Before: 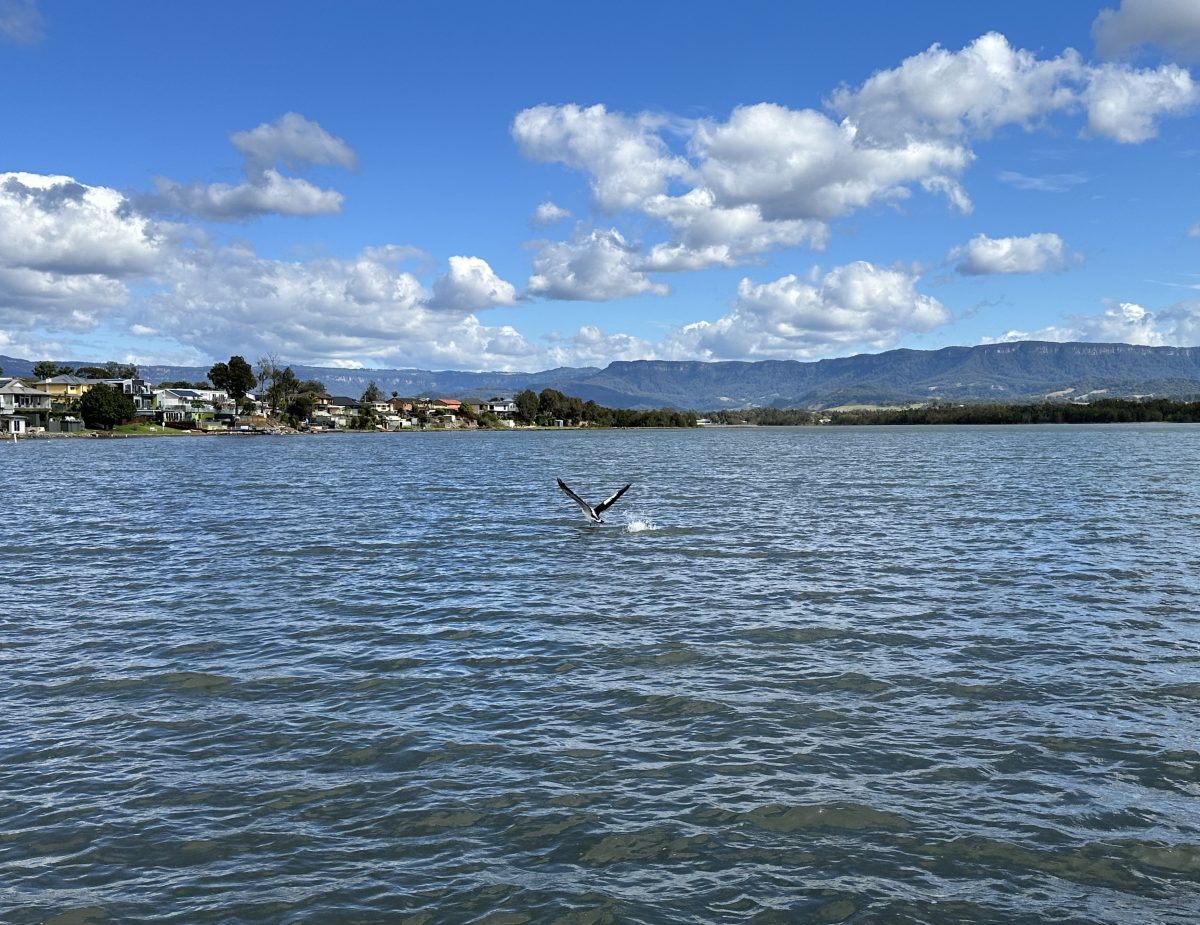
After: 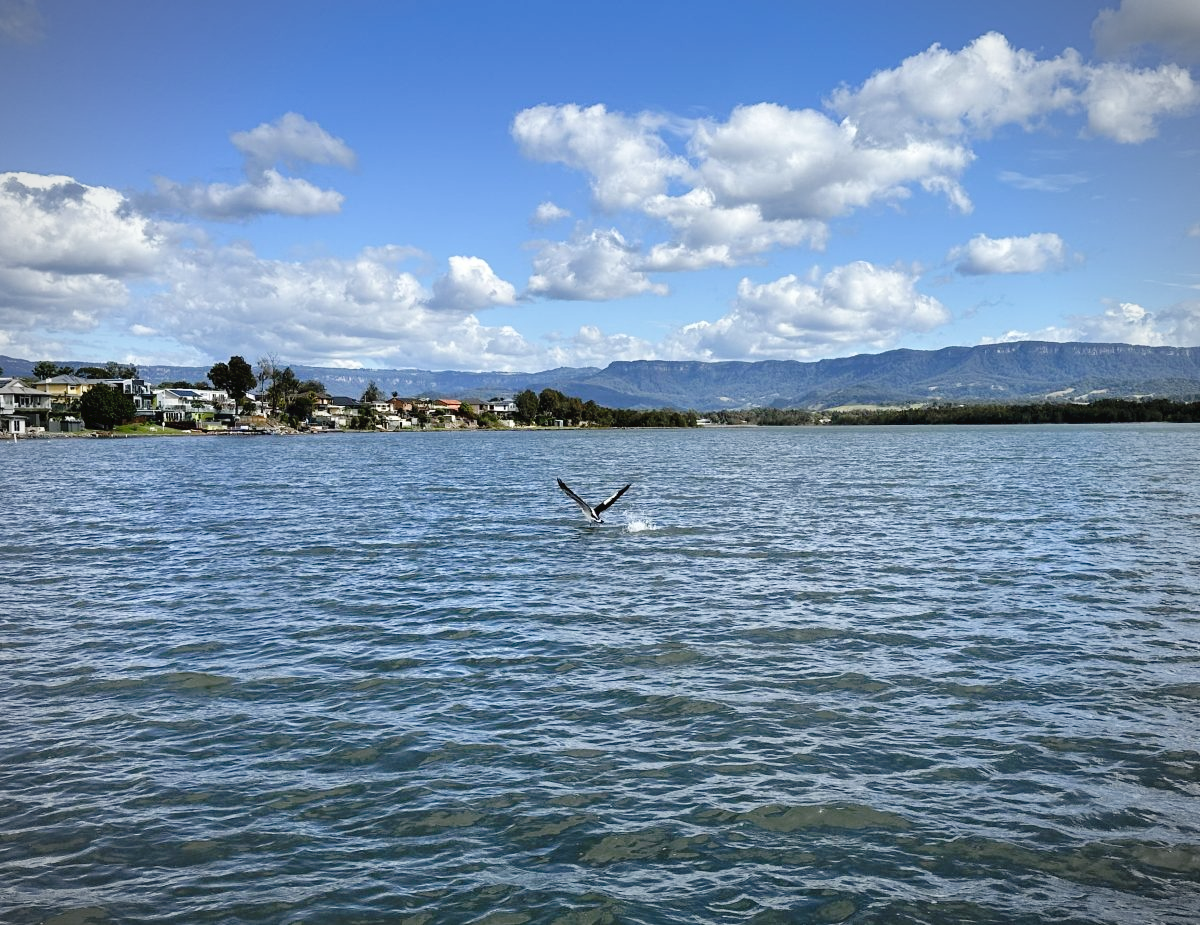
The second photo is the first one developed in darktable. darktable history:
tone curve: curves: ch0 [(0, 0) (0.003, 0.031) (0.011, 0.031) (0.025, 0.03) (0.044, 0.035) (0.069, 0.054) (0.1, 0.081) (0.136, 0.11) (0.177, 0.147) (0.224, 0.209) (0.277, 0.283) (0.335, 0.369) (0.399, 0.44) (0.468, 0.517) (0.543, 0.601) (0.623, 0.684) (0.709, 0.766) (0.801, 0.846) (0.898, 0.927) (1, 1)], preserve colors none
vignetting: fall-off radius 60.65%
